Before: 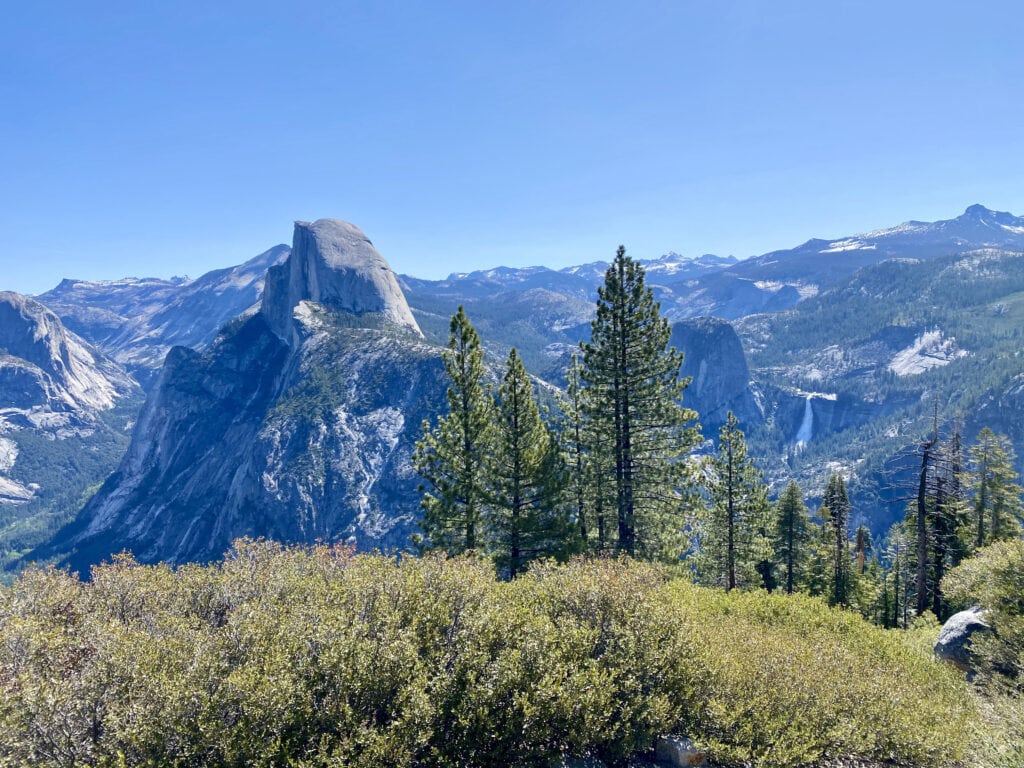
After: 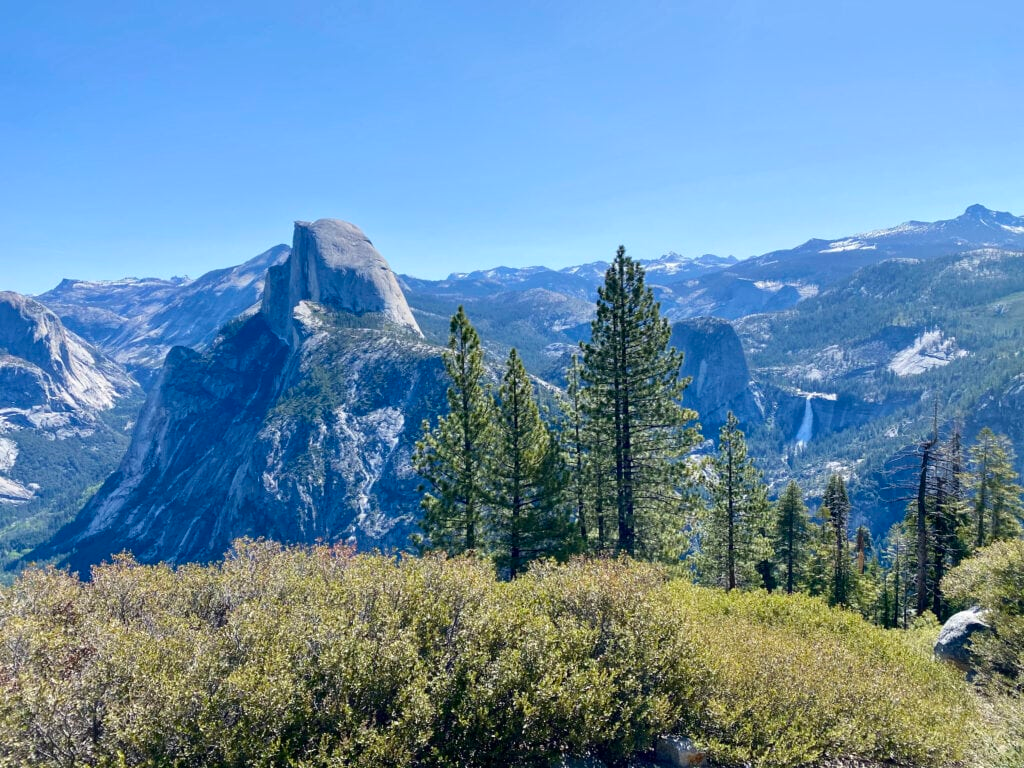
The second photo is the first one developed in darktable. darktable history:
shadows and highlights: shadows -29.24, highlights 29.66
exposure: compensate exposure bias true, compensate highlight preservation false
